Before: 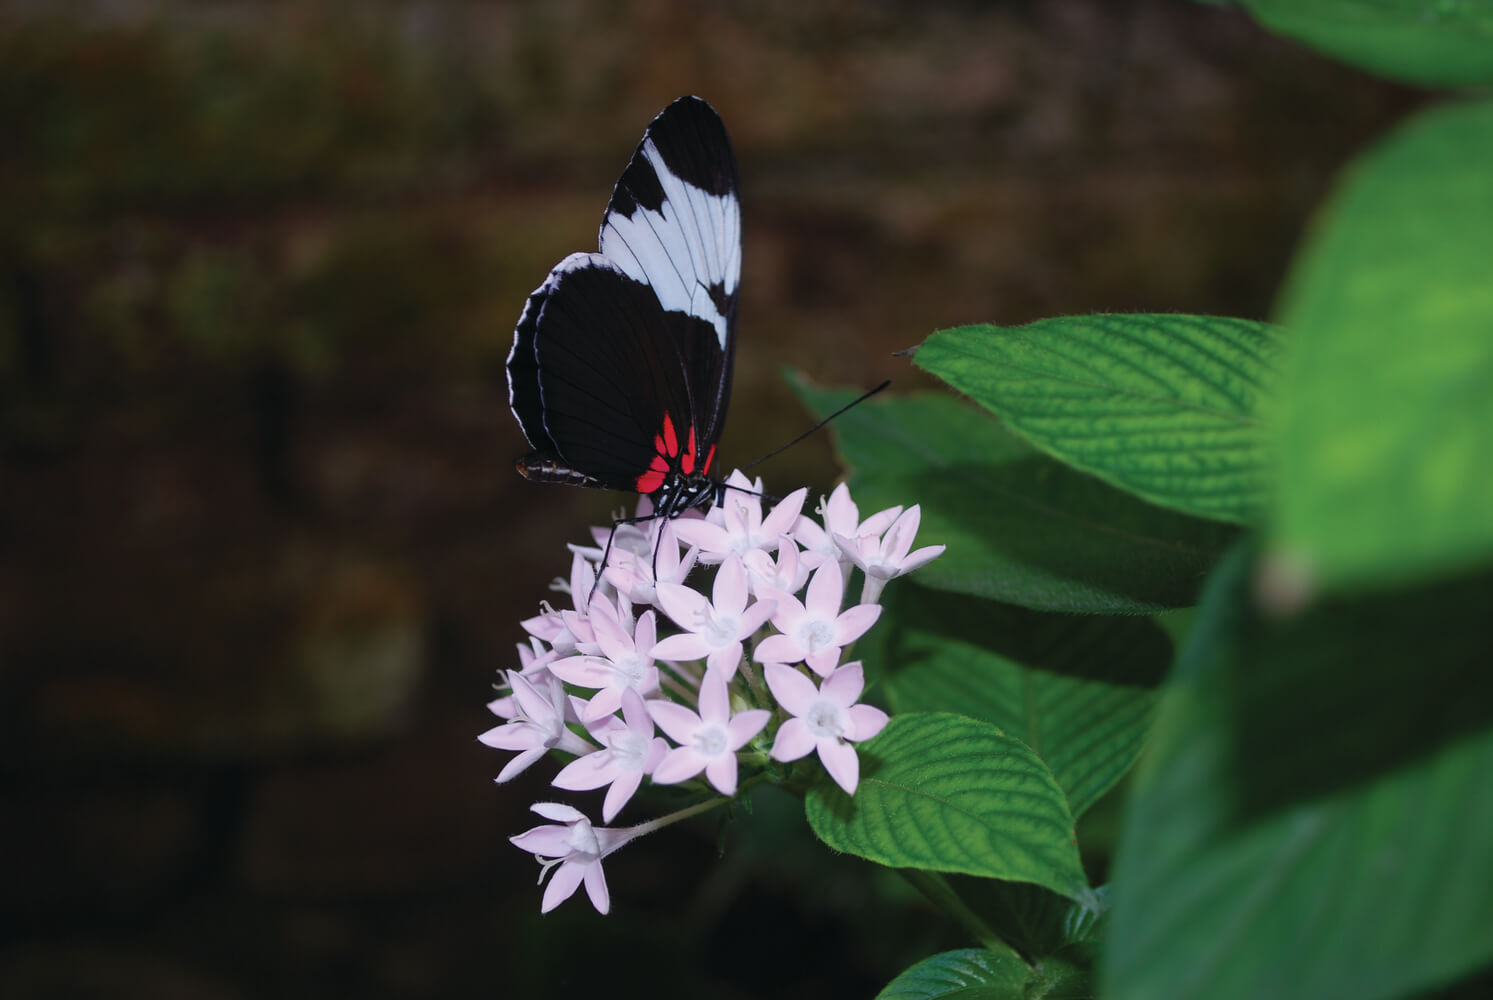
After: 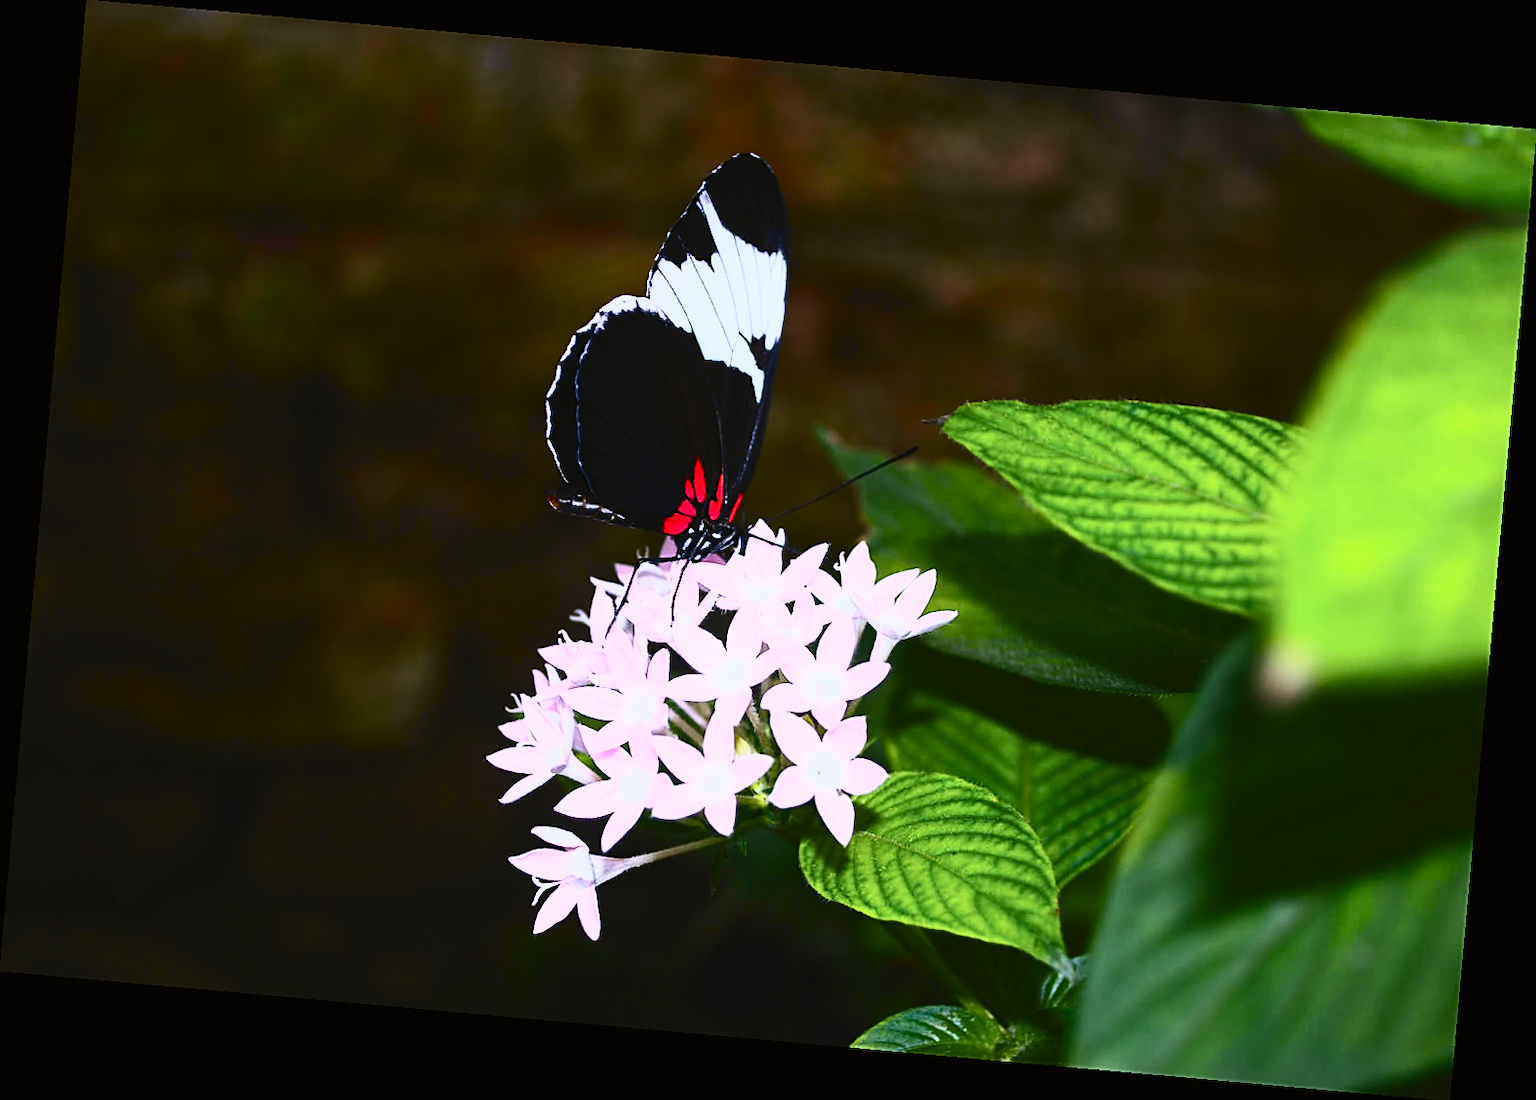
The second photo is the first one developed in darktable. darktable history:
sharpen: on, module defaults
tone curve: curves: ch0 [(0, 0.01) (0.097, 0.07) (0.204, 0.173) (0.447, 0.517) (0.539, 0.624) (0.733, 0.791) (0.879, 0.898) (1, 0.98)]; ch1 [(0, 0) (0.393, 0.415) (0.447, 0.448) (0.485, 0.494) (0.523, 0.509) (0.545, 0.544) (0.574, 0.578) (0.648, 0.674) (1, 1)]; ch2 [(0, 0) (0.369, 0.388) (0.449, 0.431) (0.499, 0.5) (0.521, 0.517) (0.53, 0.54) (0.564, 0.569) (0.674, 0.735) (1, 1)], color space Lab, independent channels, preserve colors none
color correction: highlights a* 3.12, highlights b* -1.55, shadows a* -0.101, shadows b* 2.52, saturation 0.98
rotate and perspective: rotation 5.12°, automatic cropping off
contrast brightness saturation: contrast 0.83, brightness 0.59, saturation 0.59
